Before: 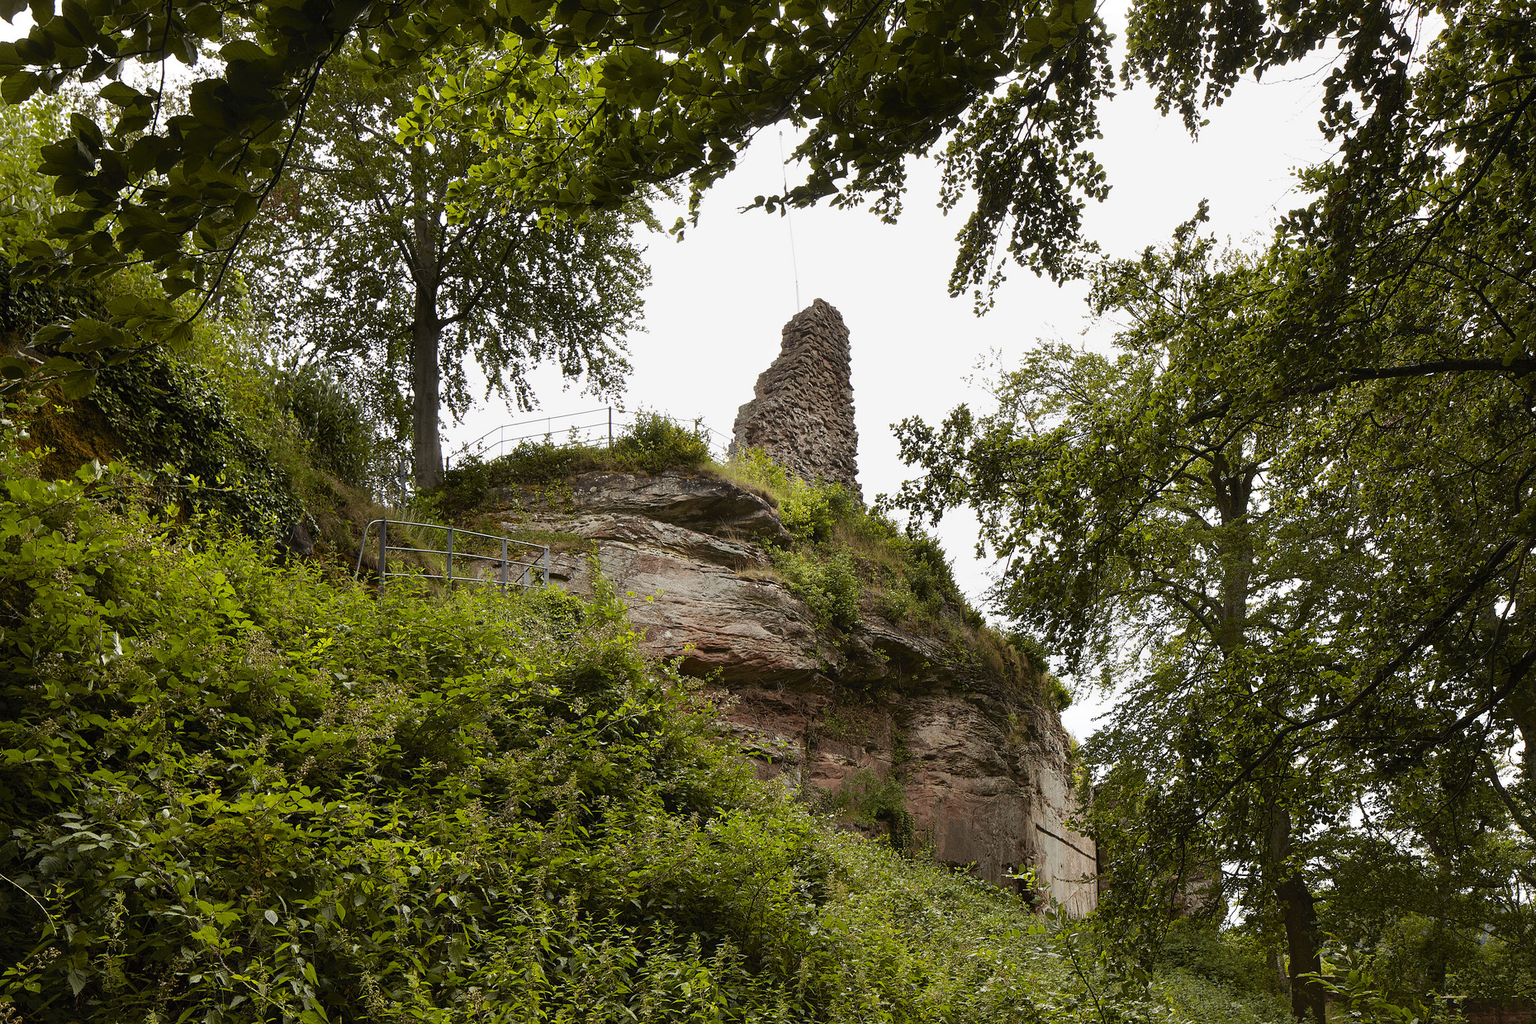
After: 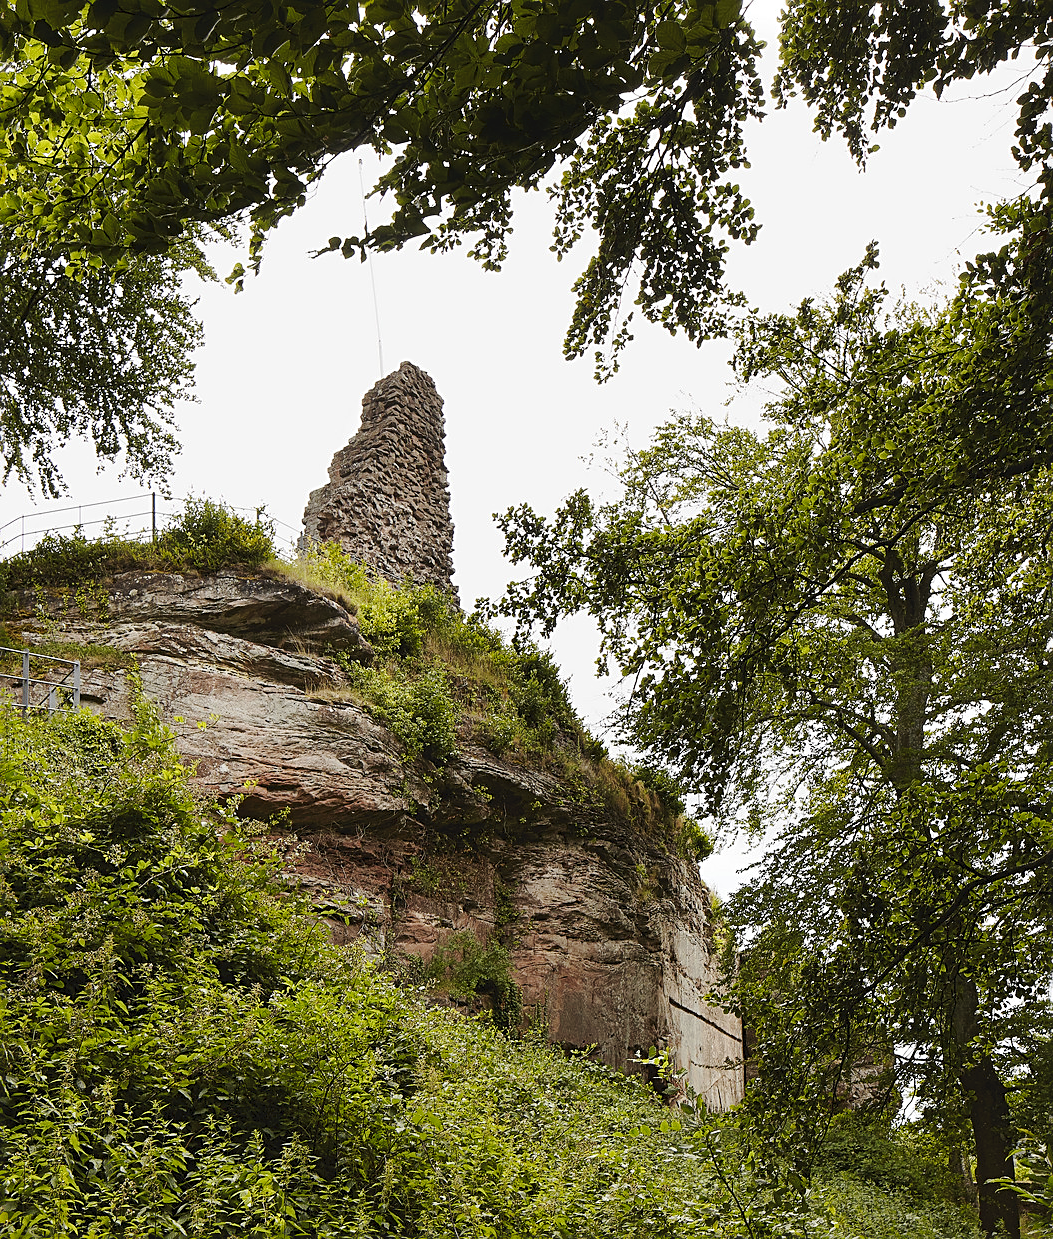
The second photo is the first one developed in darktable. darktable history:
crop: left 31.458%, top 0%, right 11.876%
tone curve: curves: ch0 [(0, 0) (0.003, 0.031) (0.011, 0.041) (0.025, 0.054) (0.044, 0.06) (0.069, 0.083) (0.1, 0.108) (0.136, 0.135) (0.177, 0.179) (0.224, 0.231) (0.277, 0.294) (0.335, 0.378) (0.399, 0.463) (0.468, 0.552) (0.543, 0.627) (0.623, 0.694) (0.709, 0.776) (0.801, 0.849) (0.898, 0.905) (1, 1)], preserve colors none
sharpen: on, module defaults
